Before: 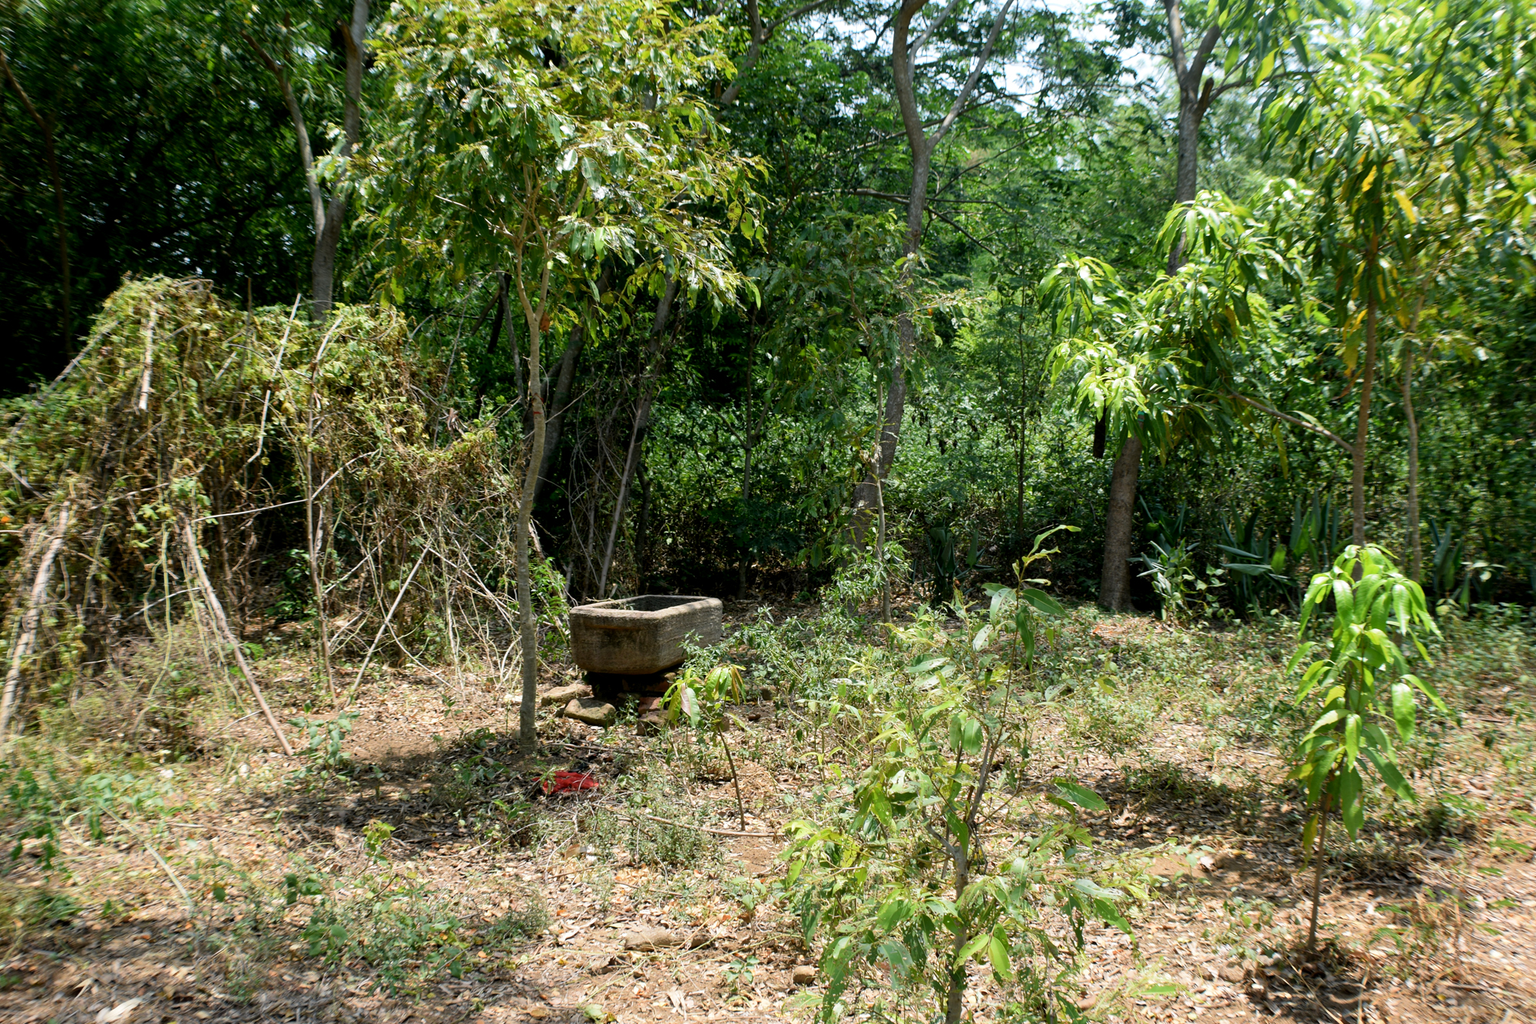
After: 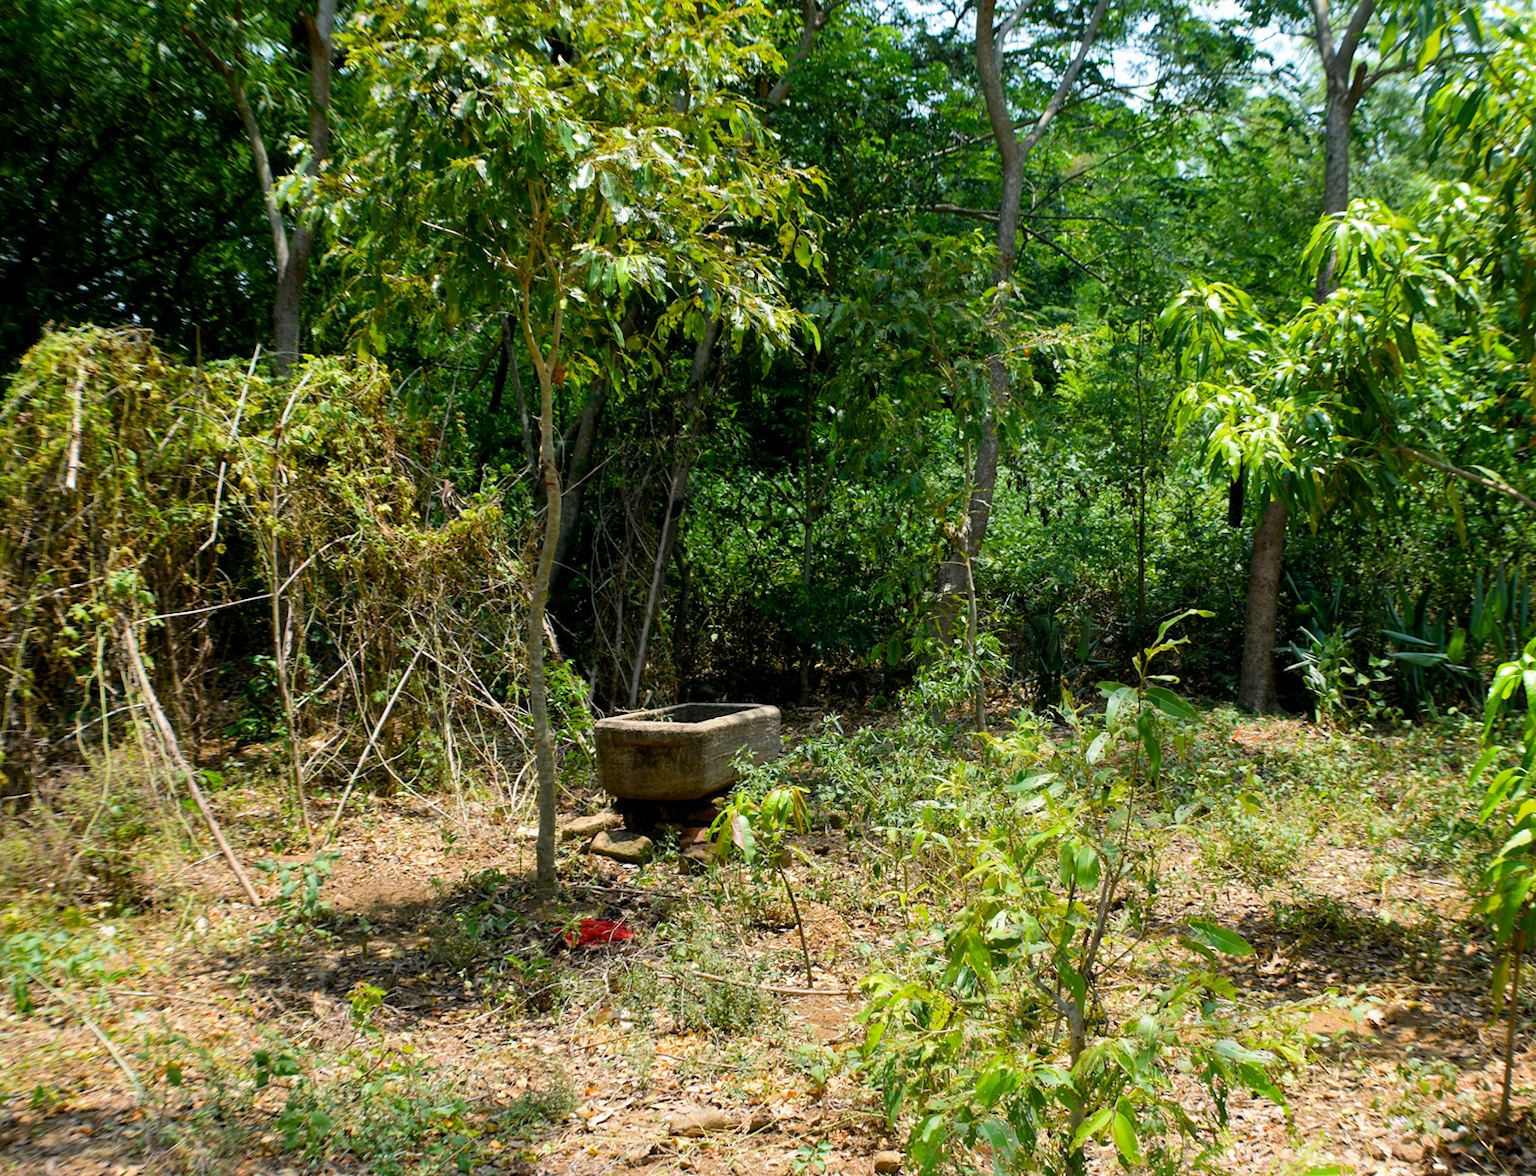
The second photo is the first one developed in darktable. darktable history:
color balance rgb: perceptual saturation grading › global saturation 25%, global vibrance 20%
crop and rotate: angle 1°, left 4.281%, top 0.642%, right 11.383%, bottom 2.486%
